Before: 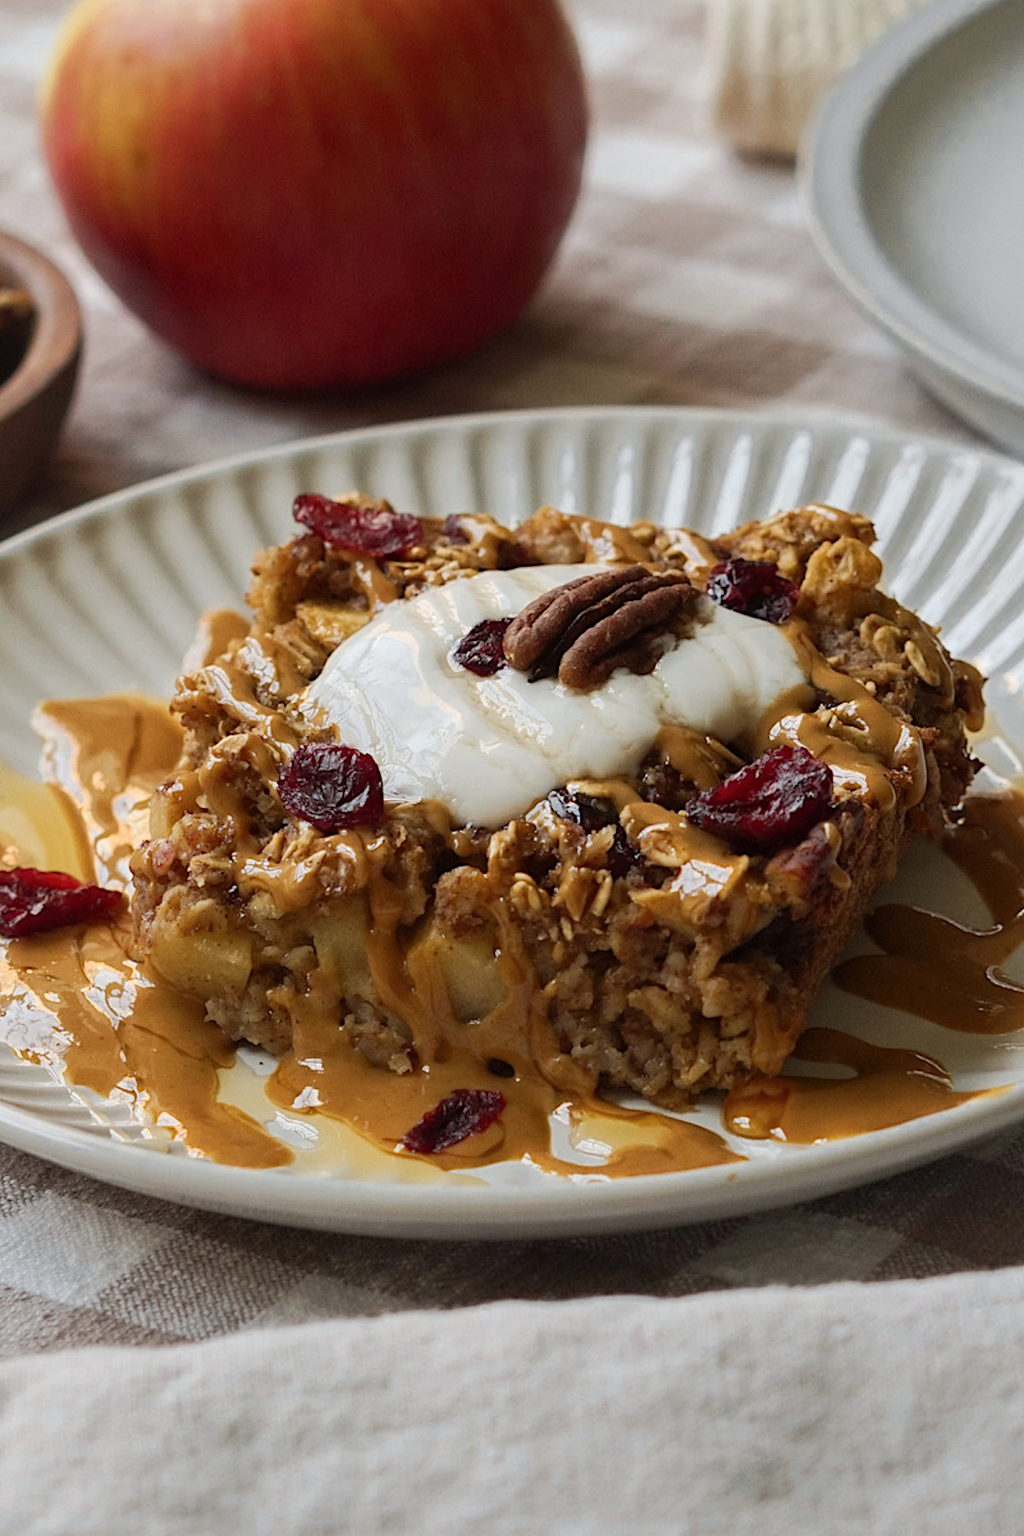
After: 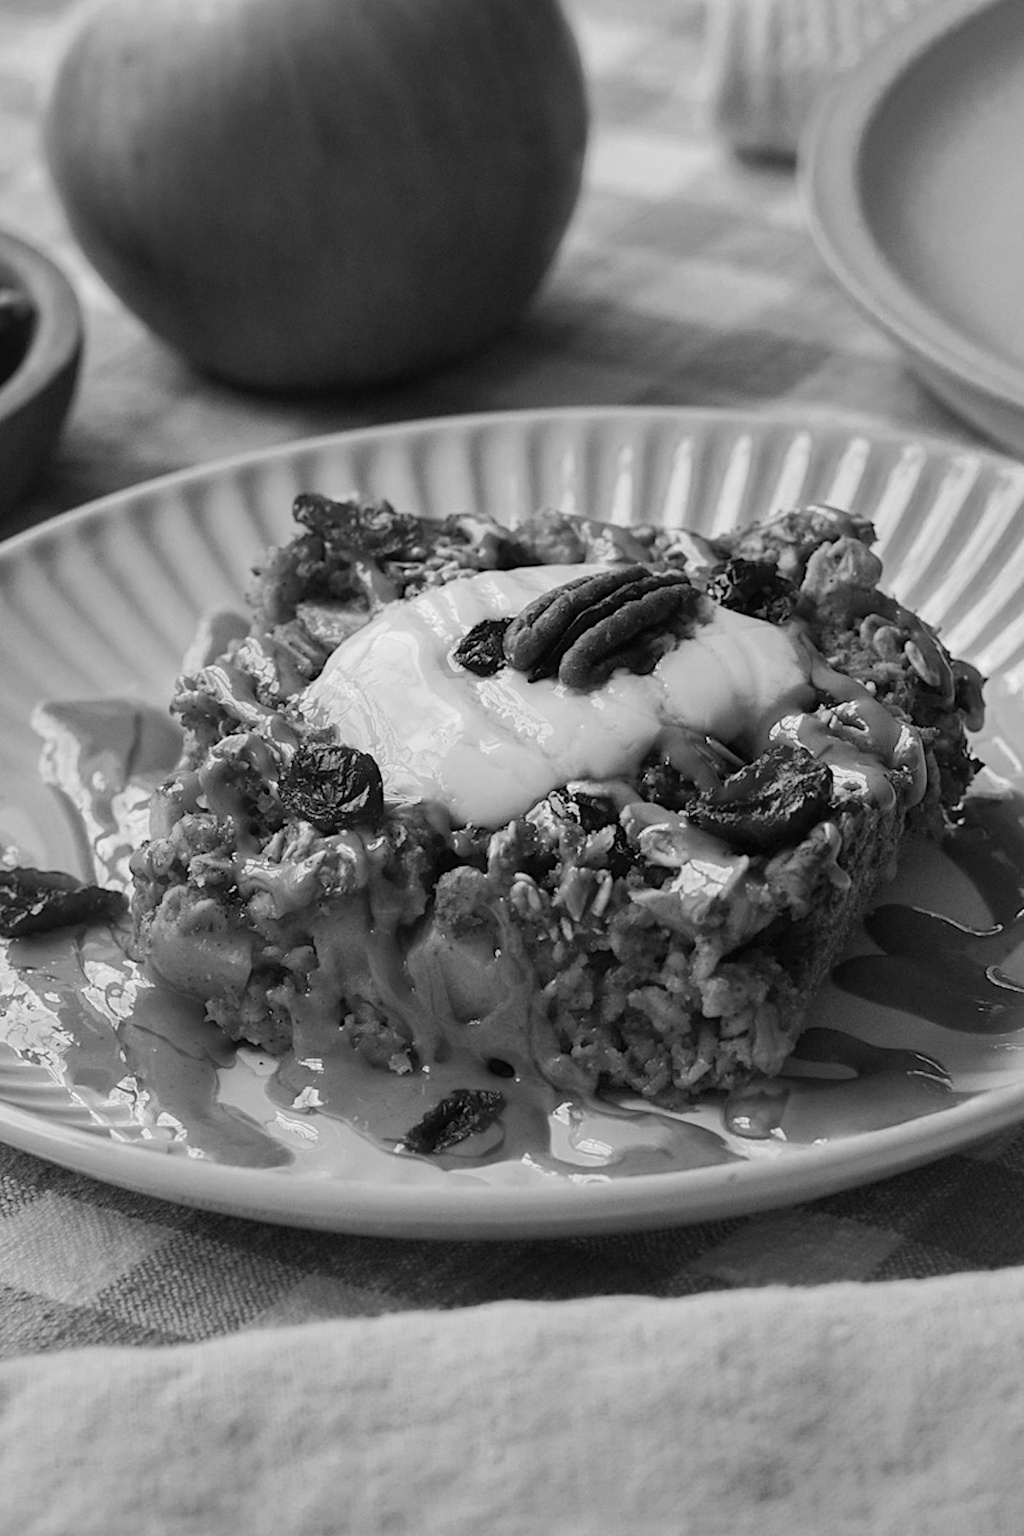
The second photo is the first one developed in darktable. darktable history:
monochrome: on, module defaults
shadows and highlights: shadows 43.71, white point adjustment -1.46, soften with gaussian
